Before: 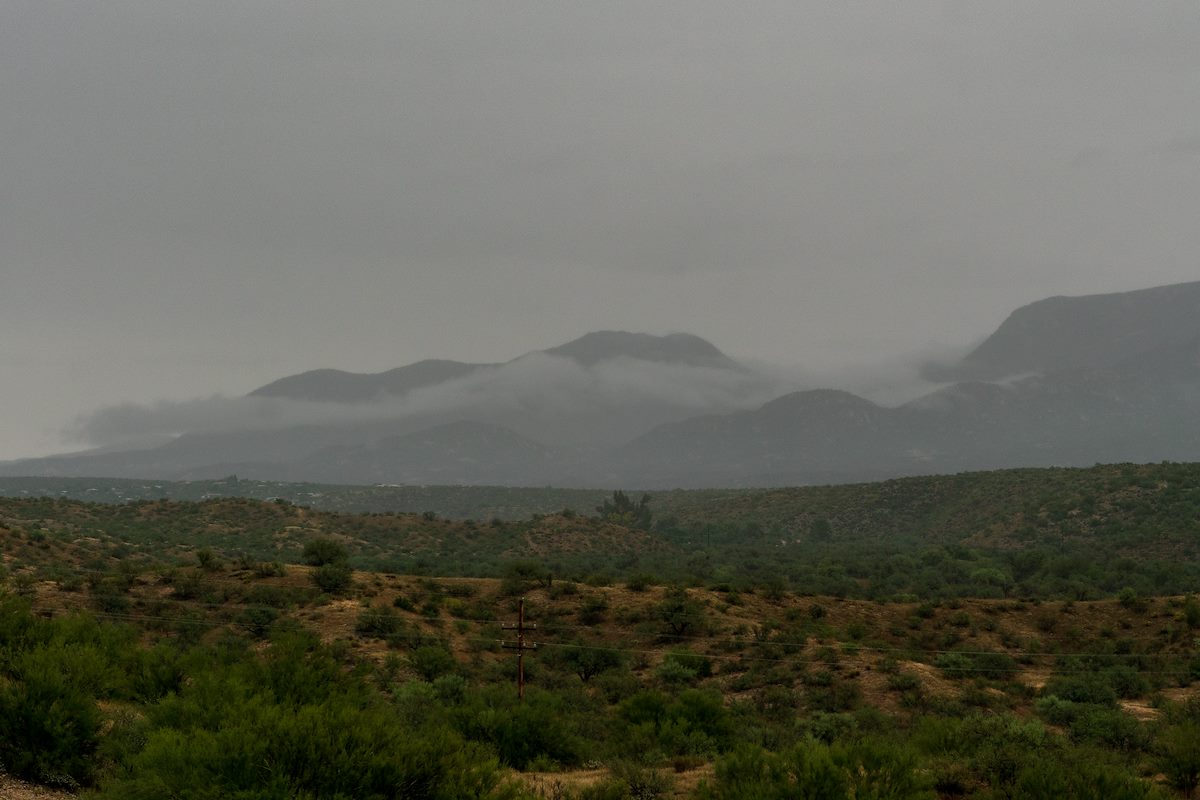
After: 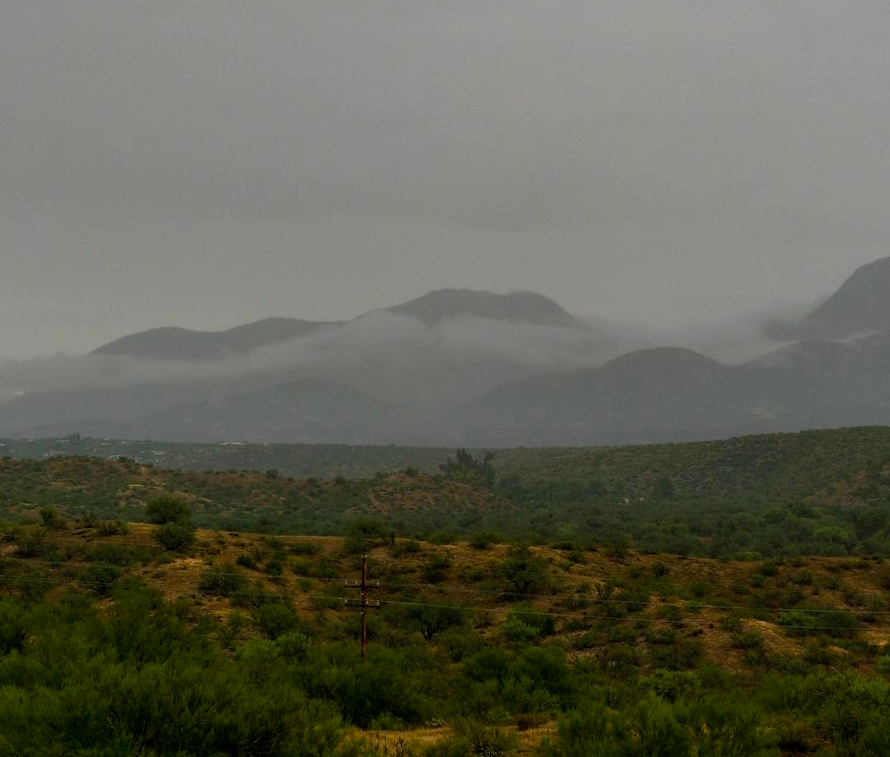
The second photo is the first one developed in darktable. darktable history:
color balance rgb: perceptual saturation grading › global saturation 25.145%, global vibrance 10.035%
crop and rotate: left 13.157%, top 5.317%, right 12.599%
